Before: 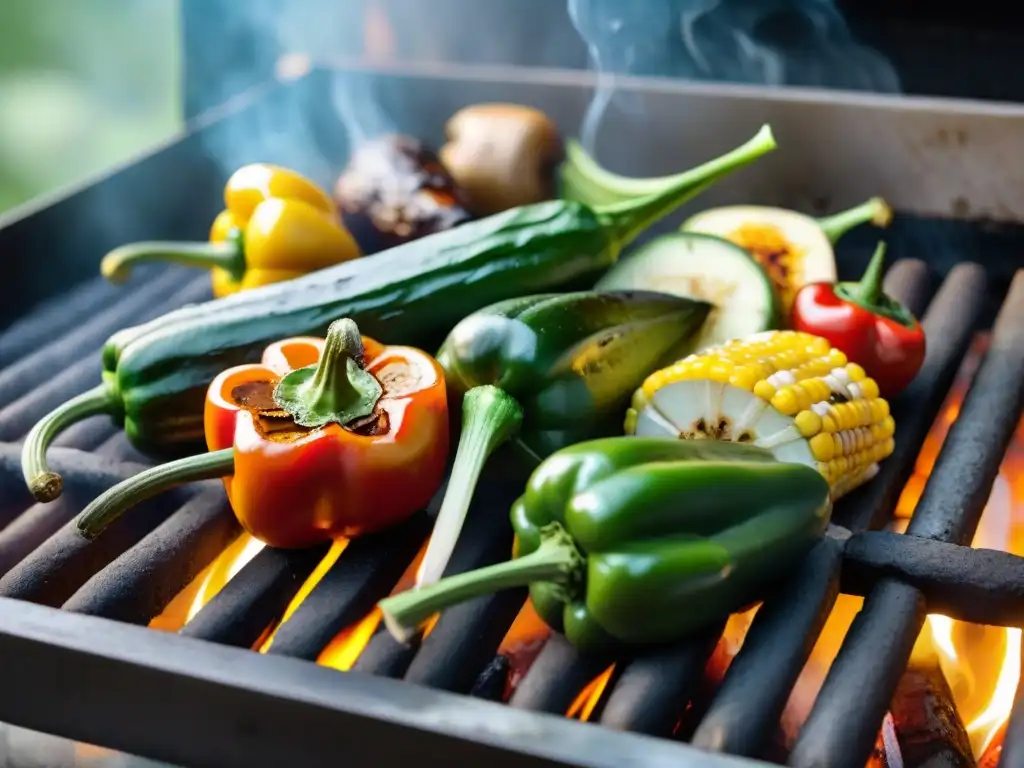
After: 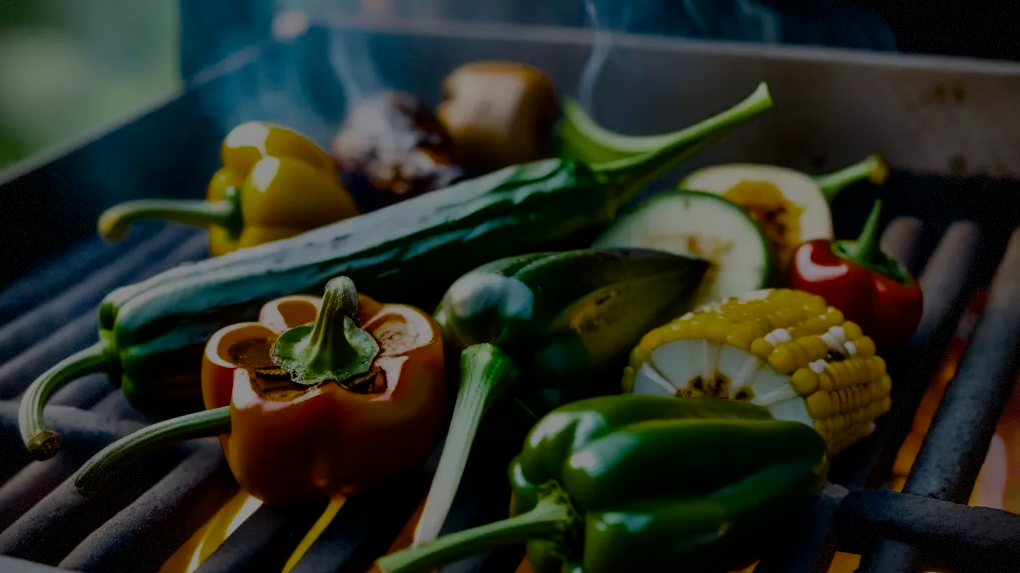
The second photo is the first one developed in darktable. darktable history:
crop: left 0.388%, top 5.493%, bottom 19.838%
vignetting: fall-off radius 60.81%, dithering 8-bit output
exposure: exposure -2.042 EV, compensate highlight preservation false
color balance rgb: perceptual saturation grading › global saturation 35.064%, perceptual saturation grading › highlights -25.536%, perceptual saturation grading › shadows 24.295%, perceptual brilliance grading › highlights 8.179%, perceptual brilliance grading › mid-tones 3.42%, perceptual brilliance grading › shadows 1.362%, global vibrance 6.514%, contrast 12.107%, saturation formula JzAzBz (2021)
